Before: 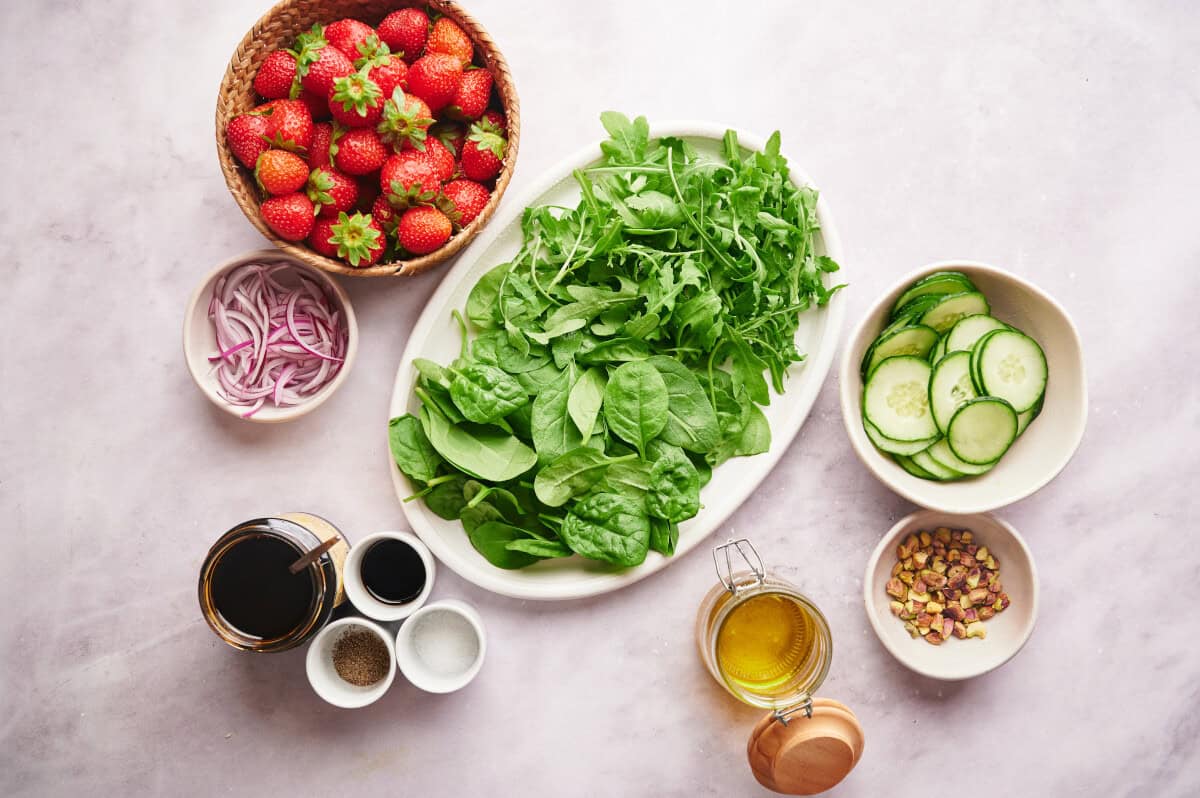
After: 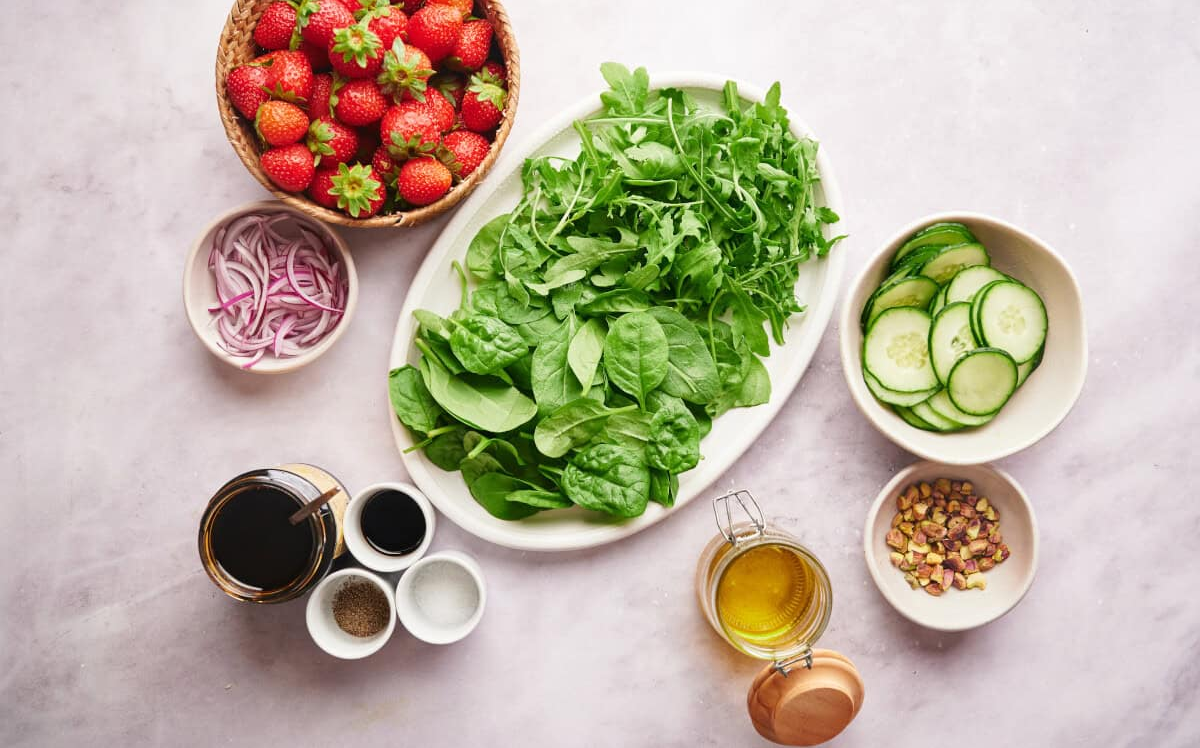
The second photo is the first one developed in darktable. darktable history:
exposure: compensate highlight preservation false
crop and rotate: top 6.25%
